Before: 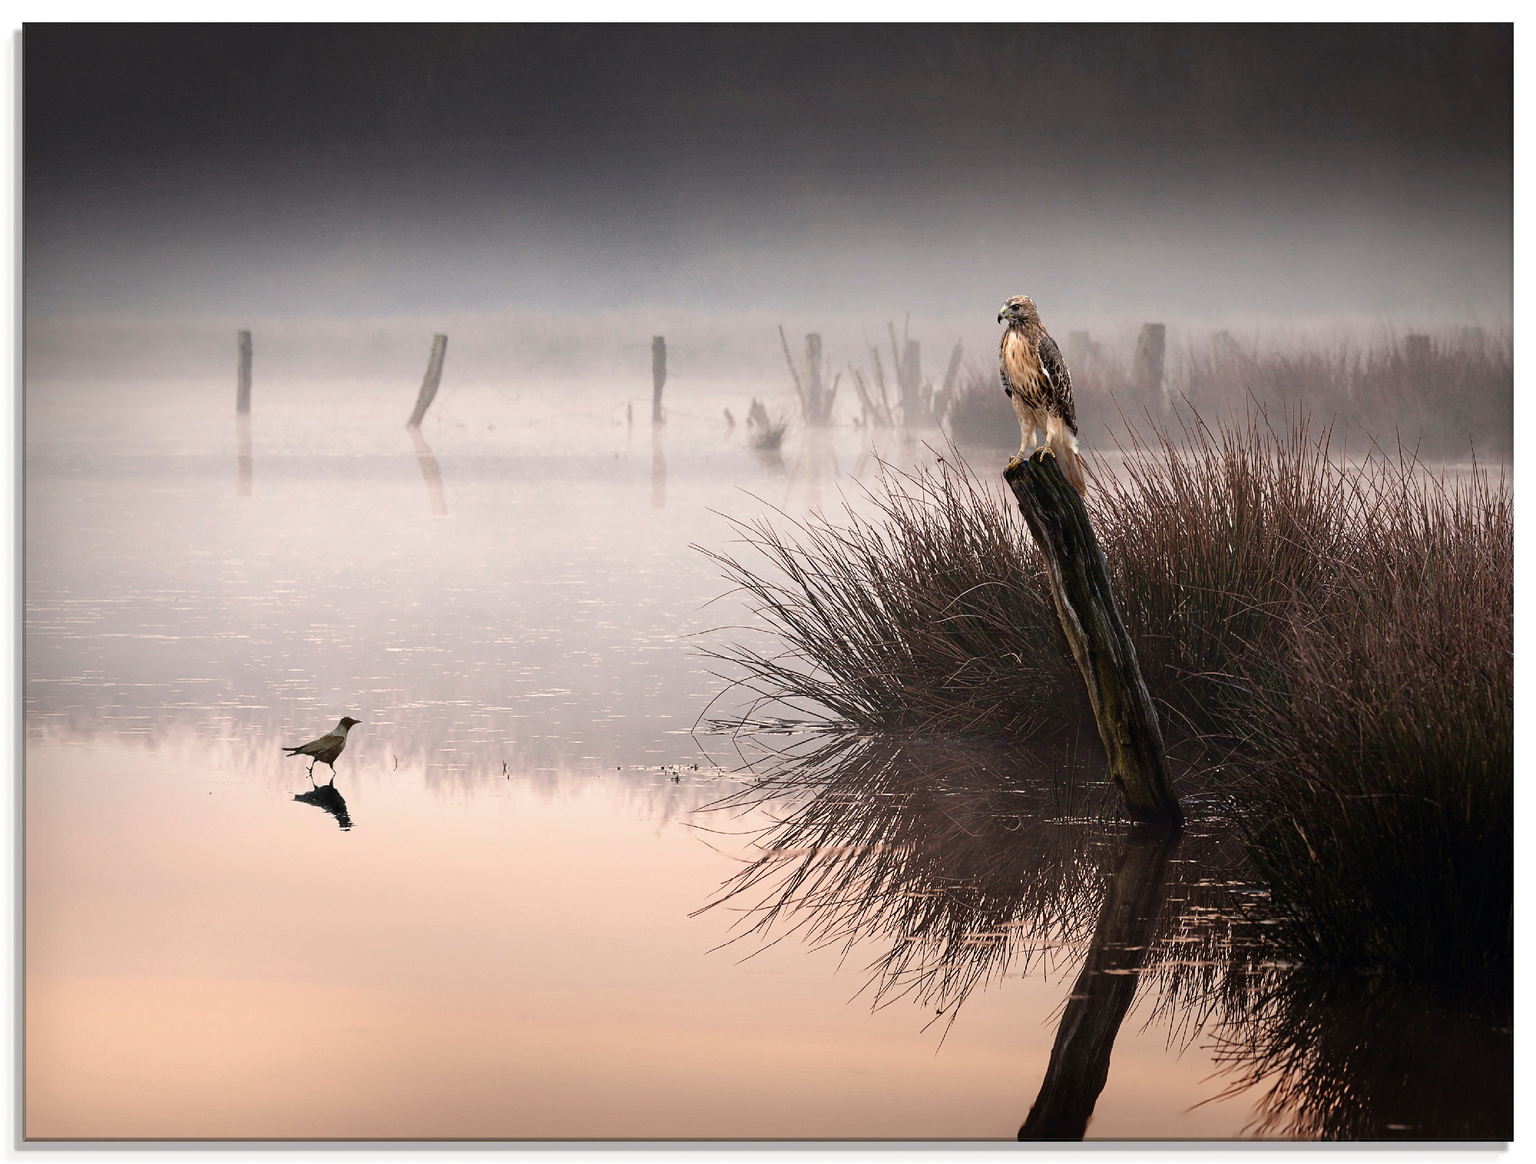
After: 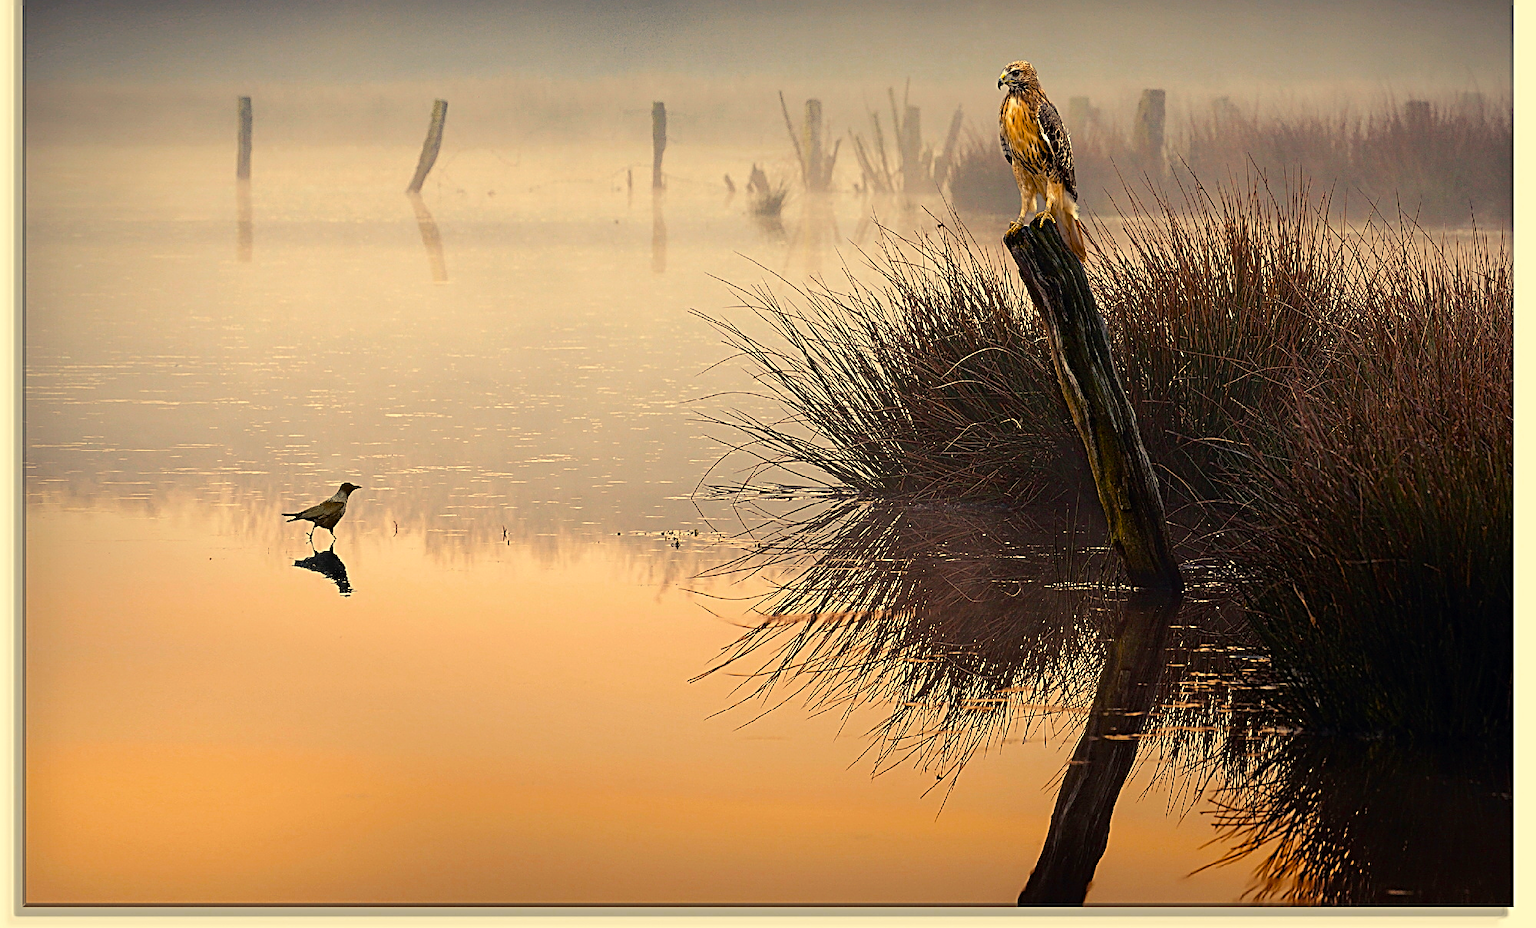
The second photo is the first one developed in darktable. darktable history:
crop and rotate: top 20.137%
tone equalizer: edges refinement/feathering 500, mask exposure compensation -1.57 EV, preserve details no
sharpen: radius 2.686, amount 0.668
color balance rgb: highlights gain › chroma 8.023%, highlights gain › hue 83.37°, linear chroma grading › global chroma 15.464%, perceptual saturation grading › global saturation 24.879%, saturation formula JzAzBz (2021)
